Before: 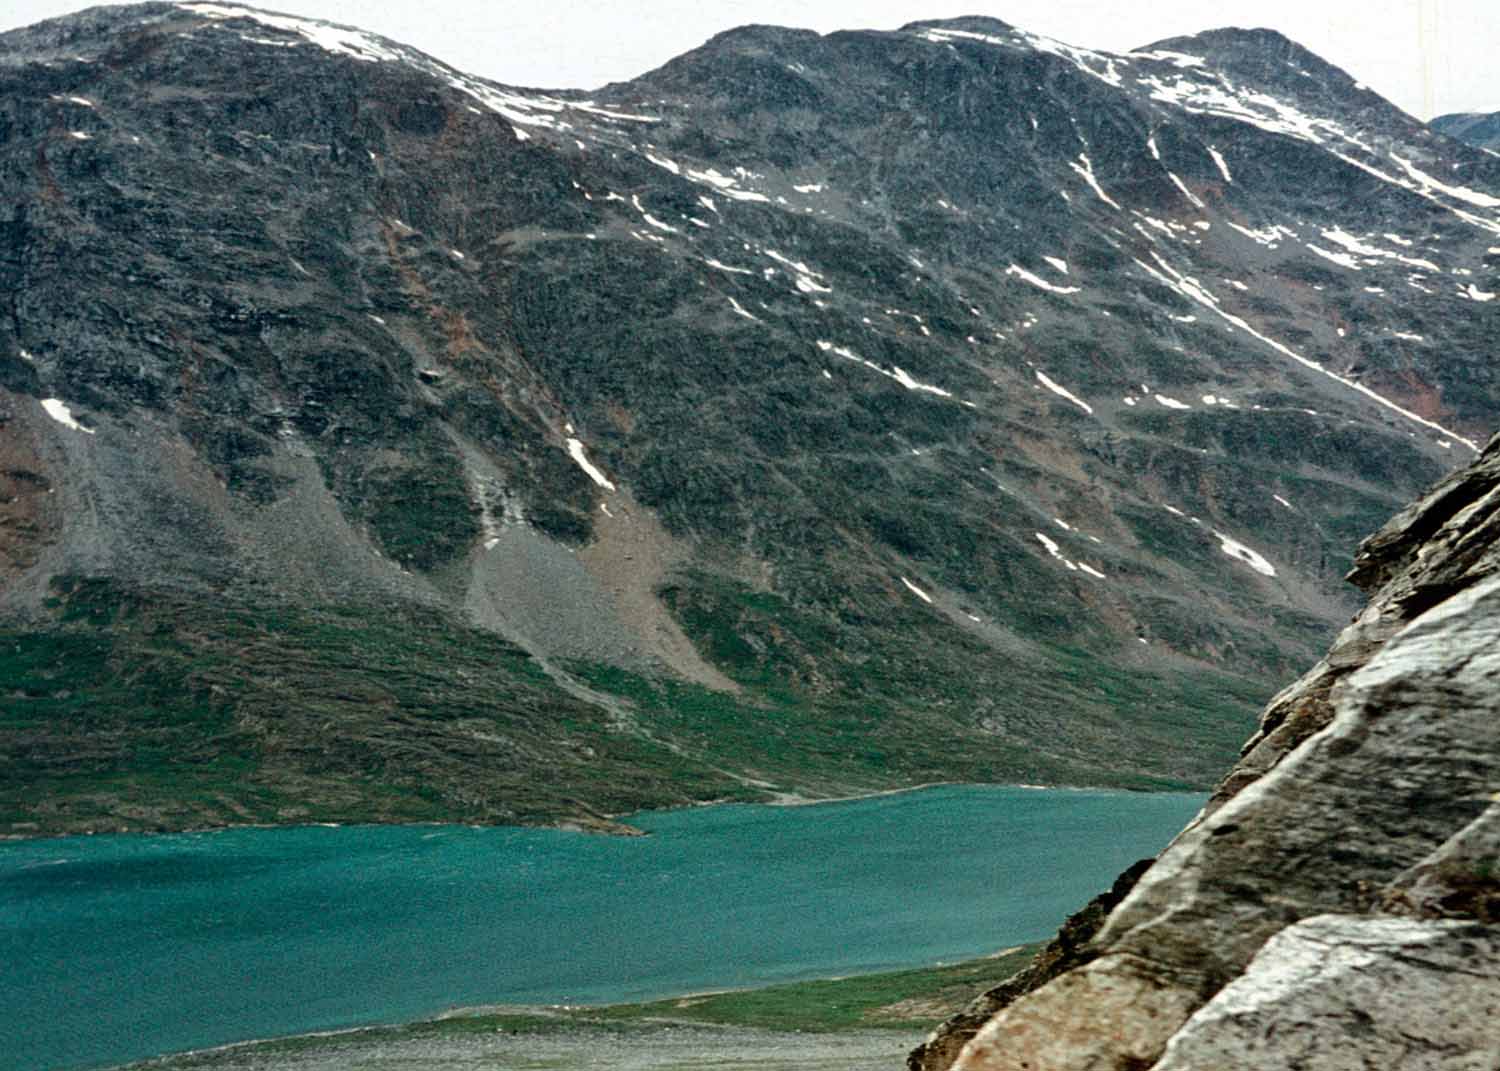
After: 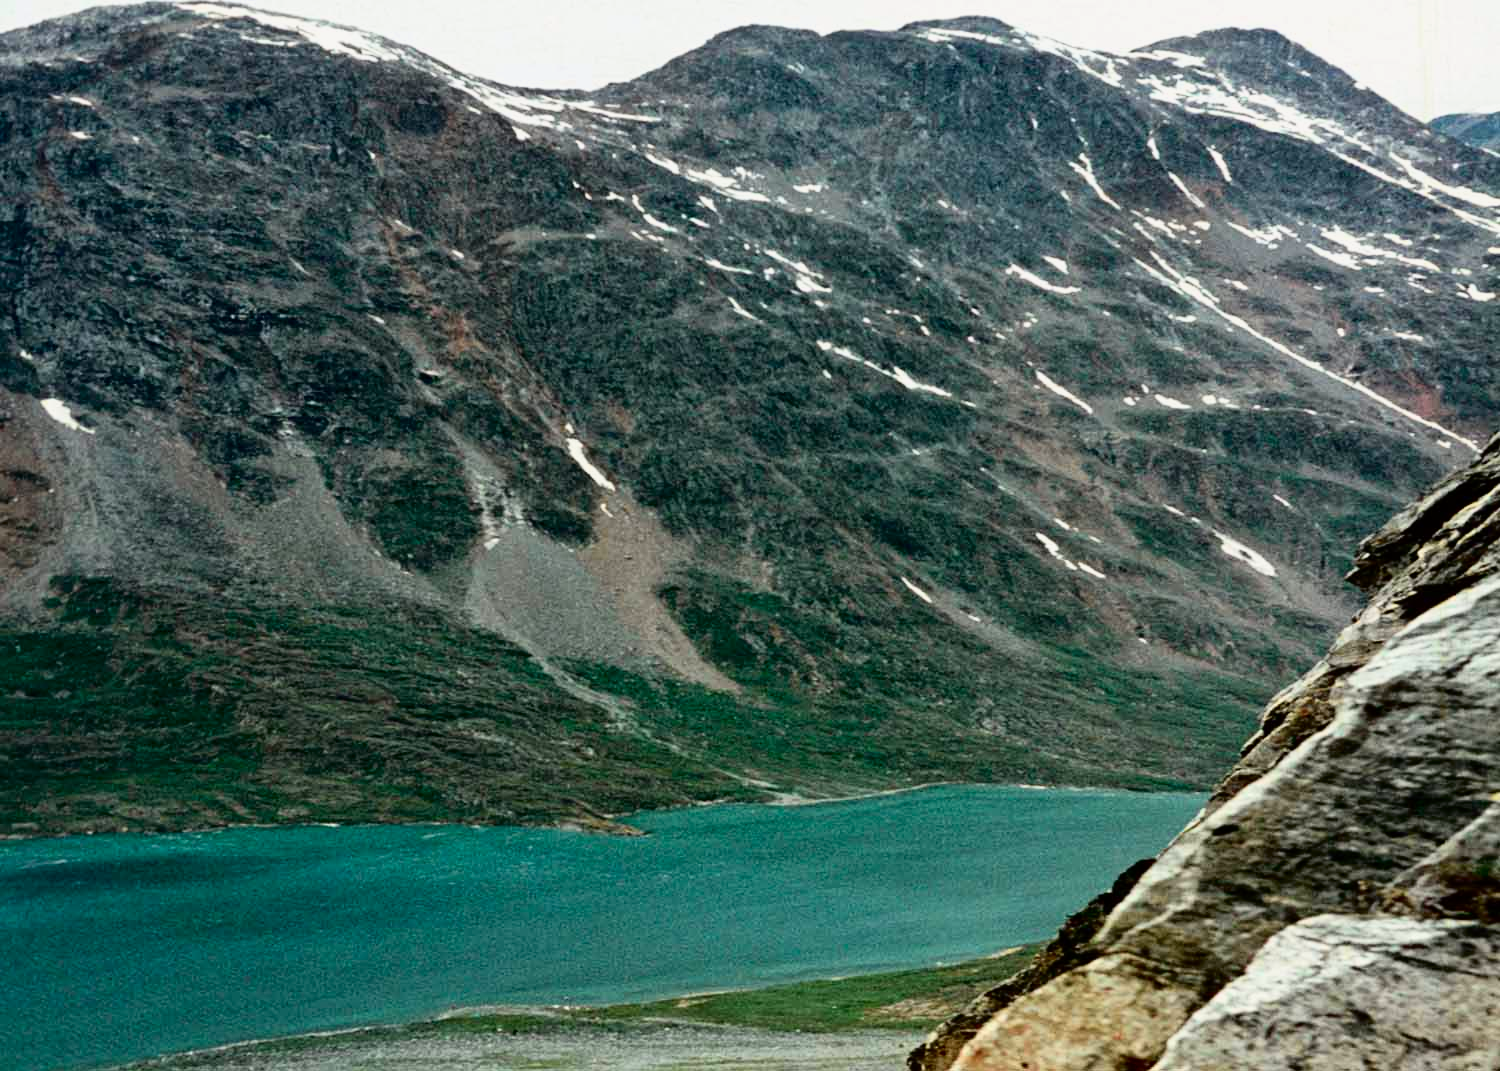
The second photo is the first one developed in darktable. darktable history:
tone curve: curves: ch0 [(0, 0) (0.128, 0.068) (0.292, 0.274) (0.46, 0.482) (0.653, 0.717) (0.819, 0.869) (0.998, 0.969)]; ch1 [(0, 0) (0.384, 0.365) (0.463, 0.45) (0.486, 0.486) (0.503, 0.504) (0.517, 0.517) (0.549, 0.572) (0.583, 0.615) (0.672, 0.699) (0.774, 0.817) (1, 1)]; ch2 [(0, 0) (0.374, 0.344) (0.446, 0.443) (0.494, 0.5) (0.527, 0.529) (0.565, 0.591) (0.644, 0.682) (1, 1)], color space Lab, independent channels, preserve colors none
